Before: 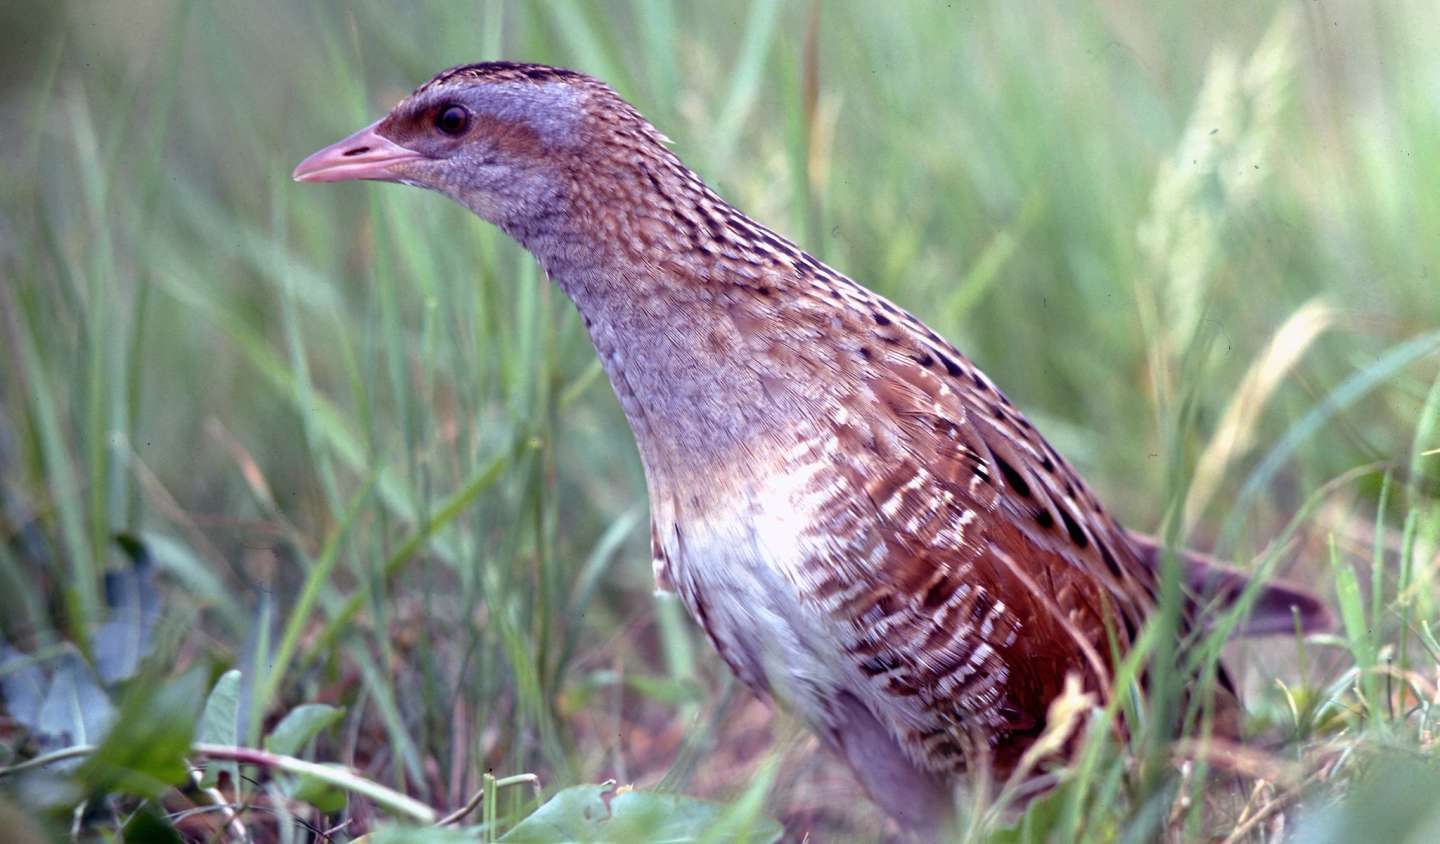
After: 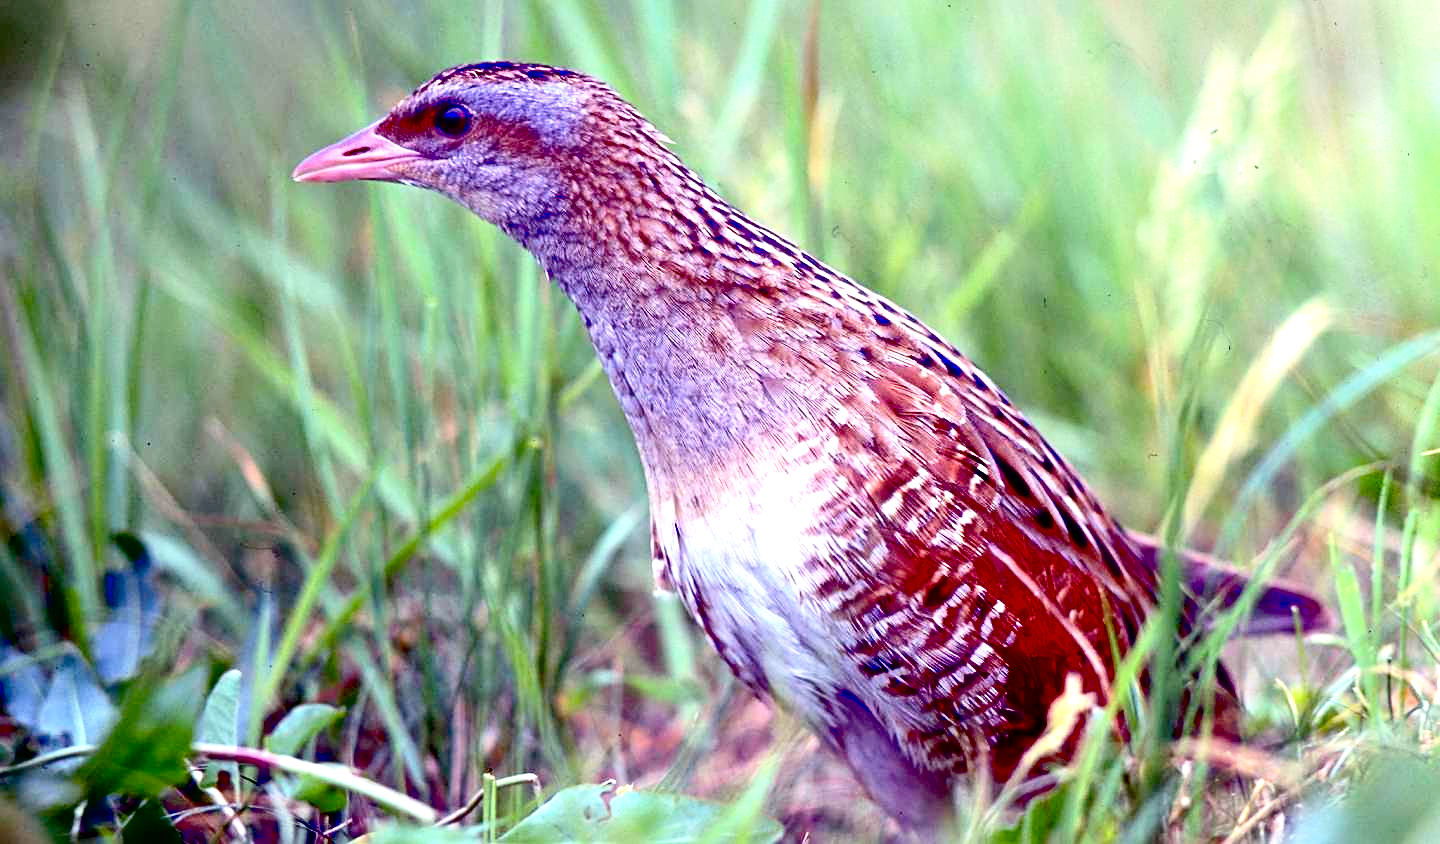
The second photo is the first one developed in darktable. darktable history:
contrast brightness saturation: contrast 0.175, saturation 0.308
exposure: black level correction 0.041, exposure 0.5 EV, compensate highlight preservation false
sharpen: on, module defaults
